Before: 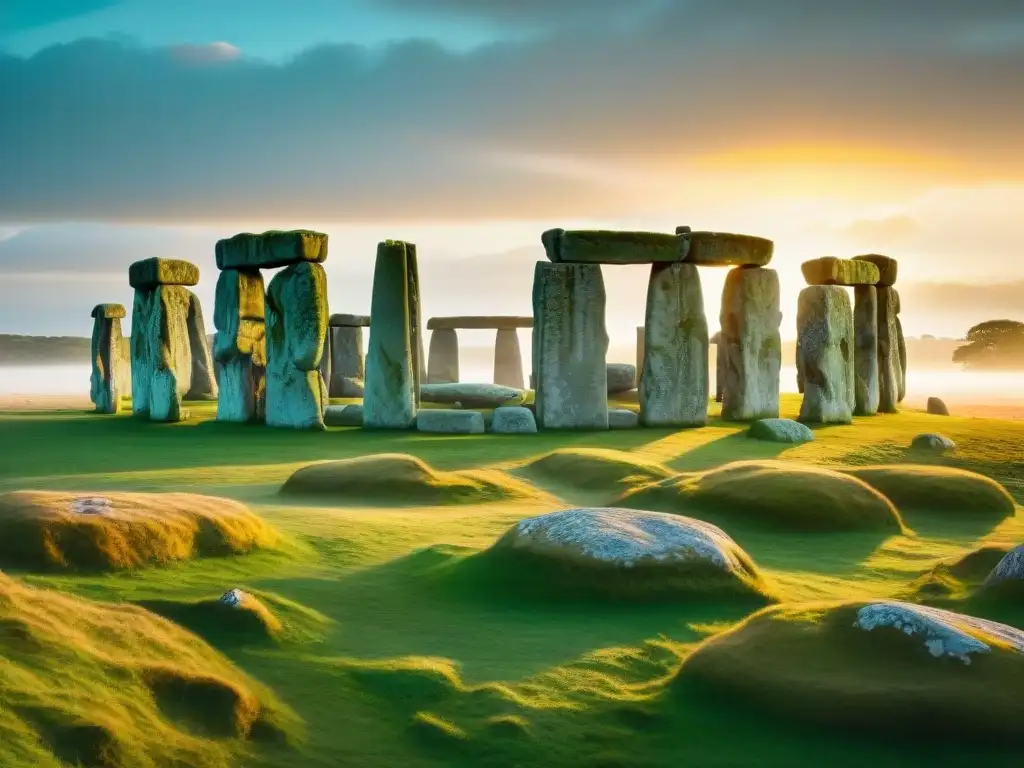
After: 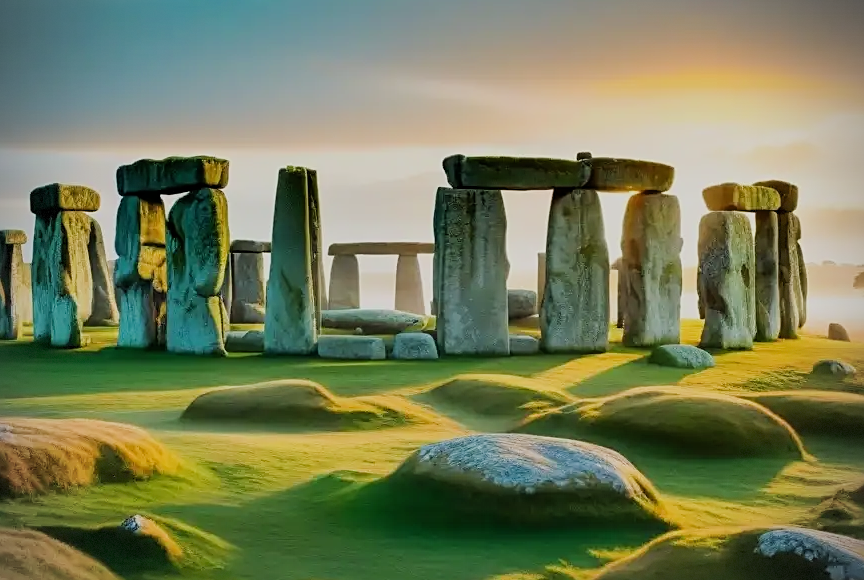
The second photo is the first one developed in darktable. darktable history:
vignetting: dithering 8-bit output
filmic rgb: black relative exposure -7.65 EV, white relative exposure 4.56 EV, hardness 3.61, iterations of high-quality reconstruction 0
sharpen: on, module defaults
crop and rotate: left 9.709%, top 9.758%, right 5.899%, bottom 14.614%
